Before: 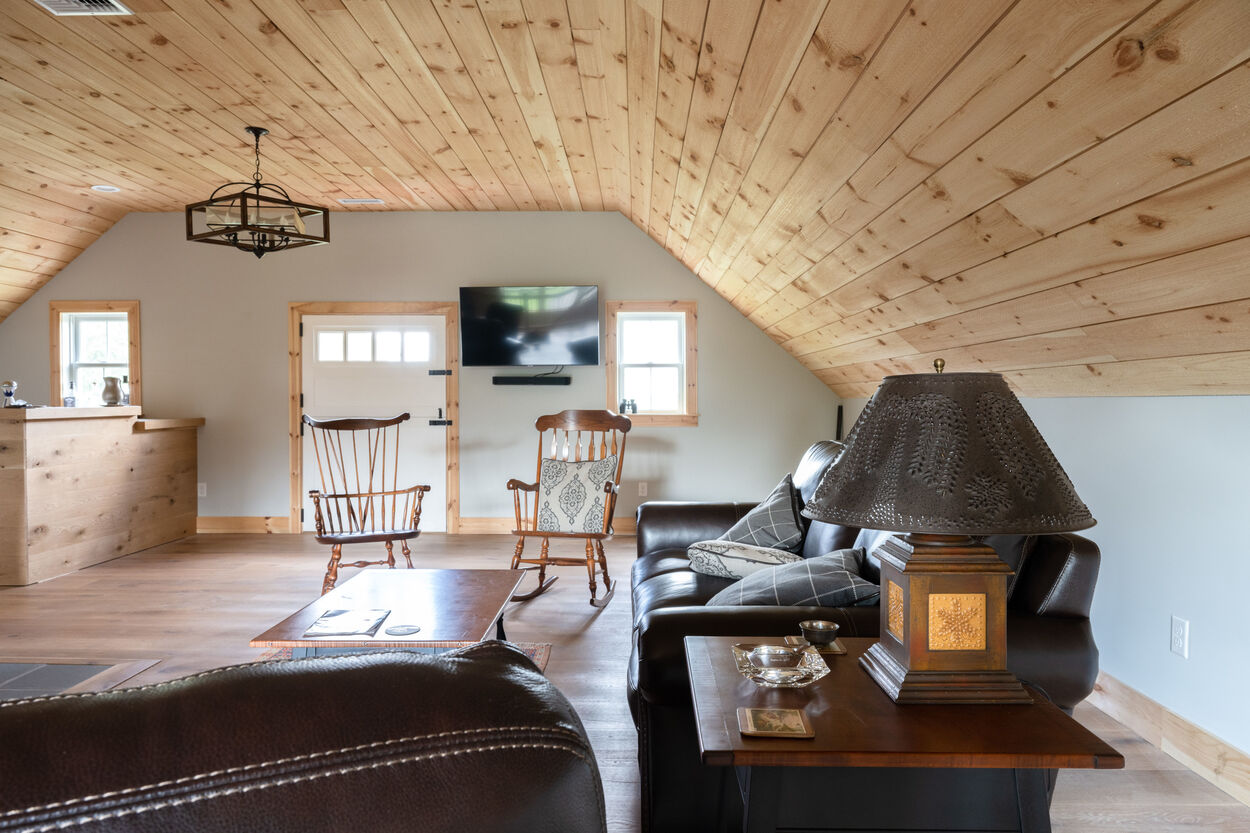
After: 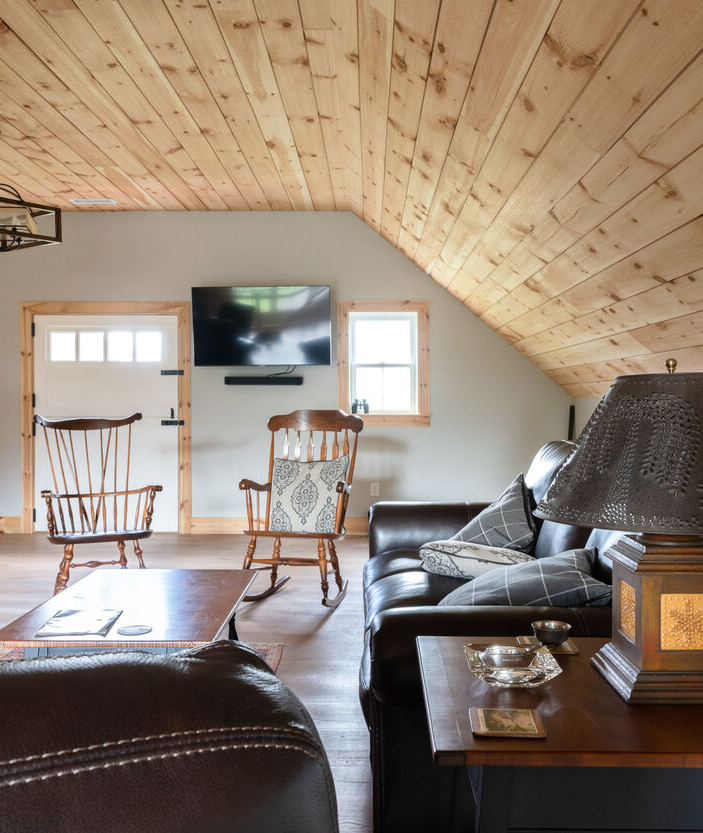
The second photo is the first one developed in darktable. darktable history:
crop: left 21.496%, right 22.254%
tone equalizer: on, module defaults
